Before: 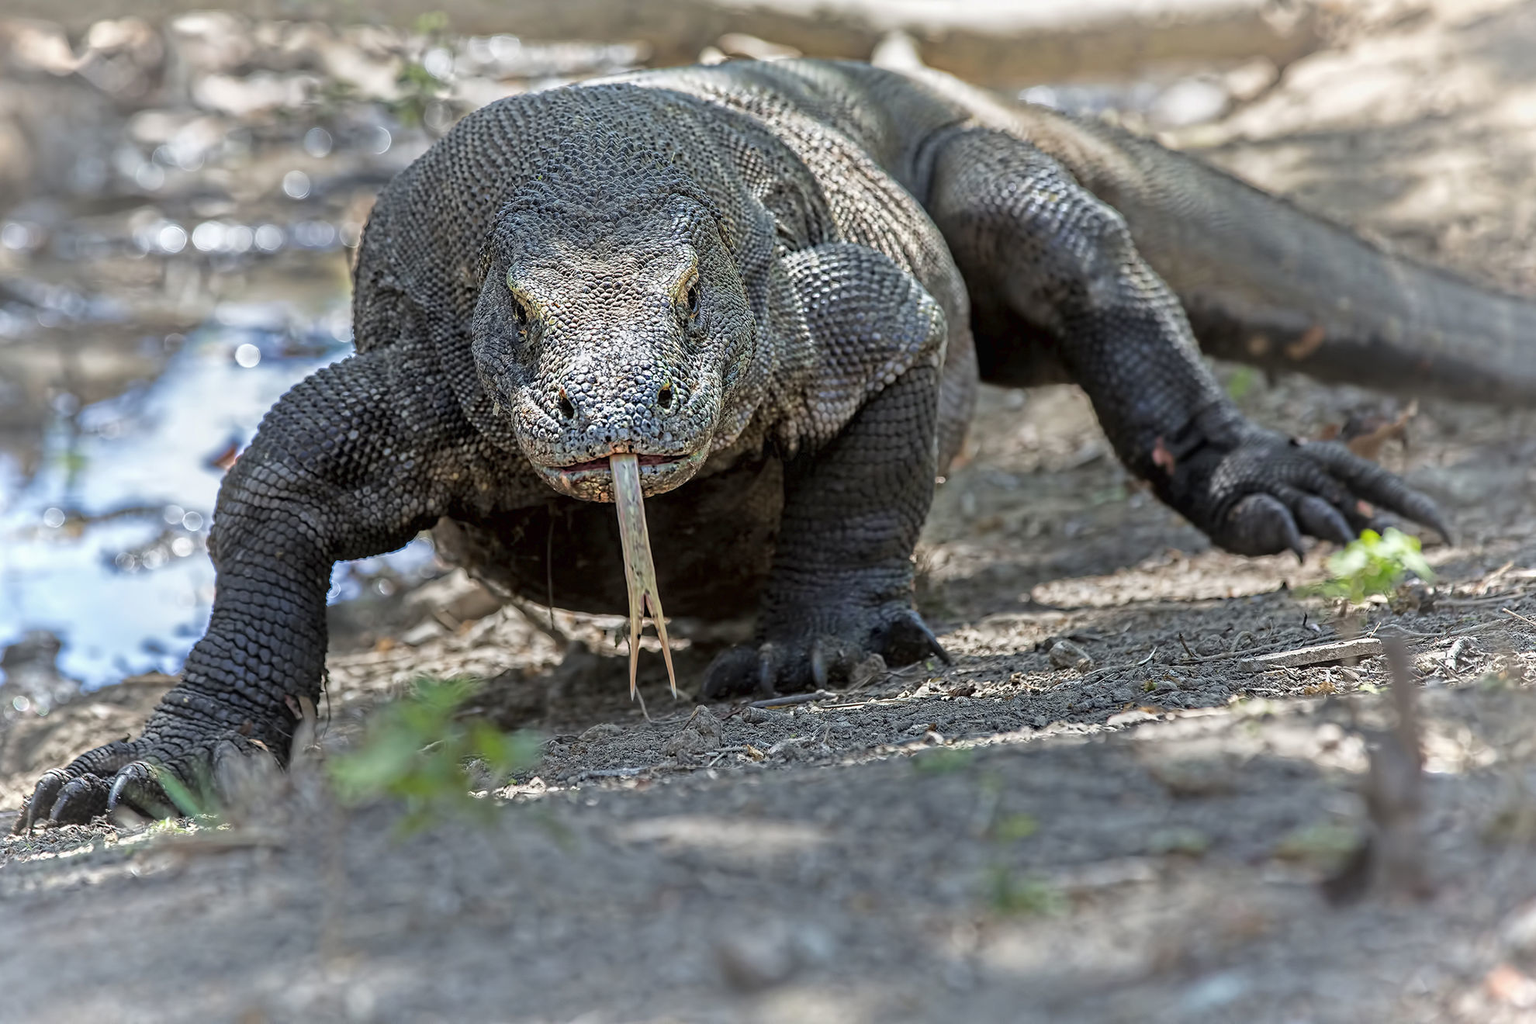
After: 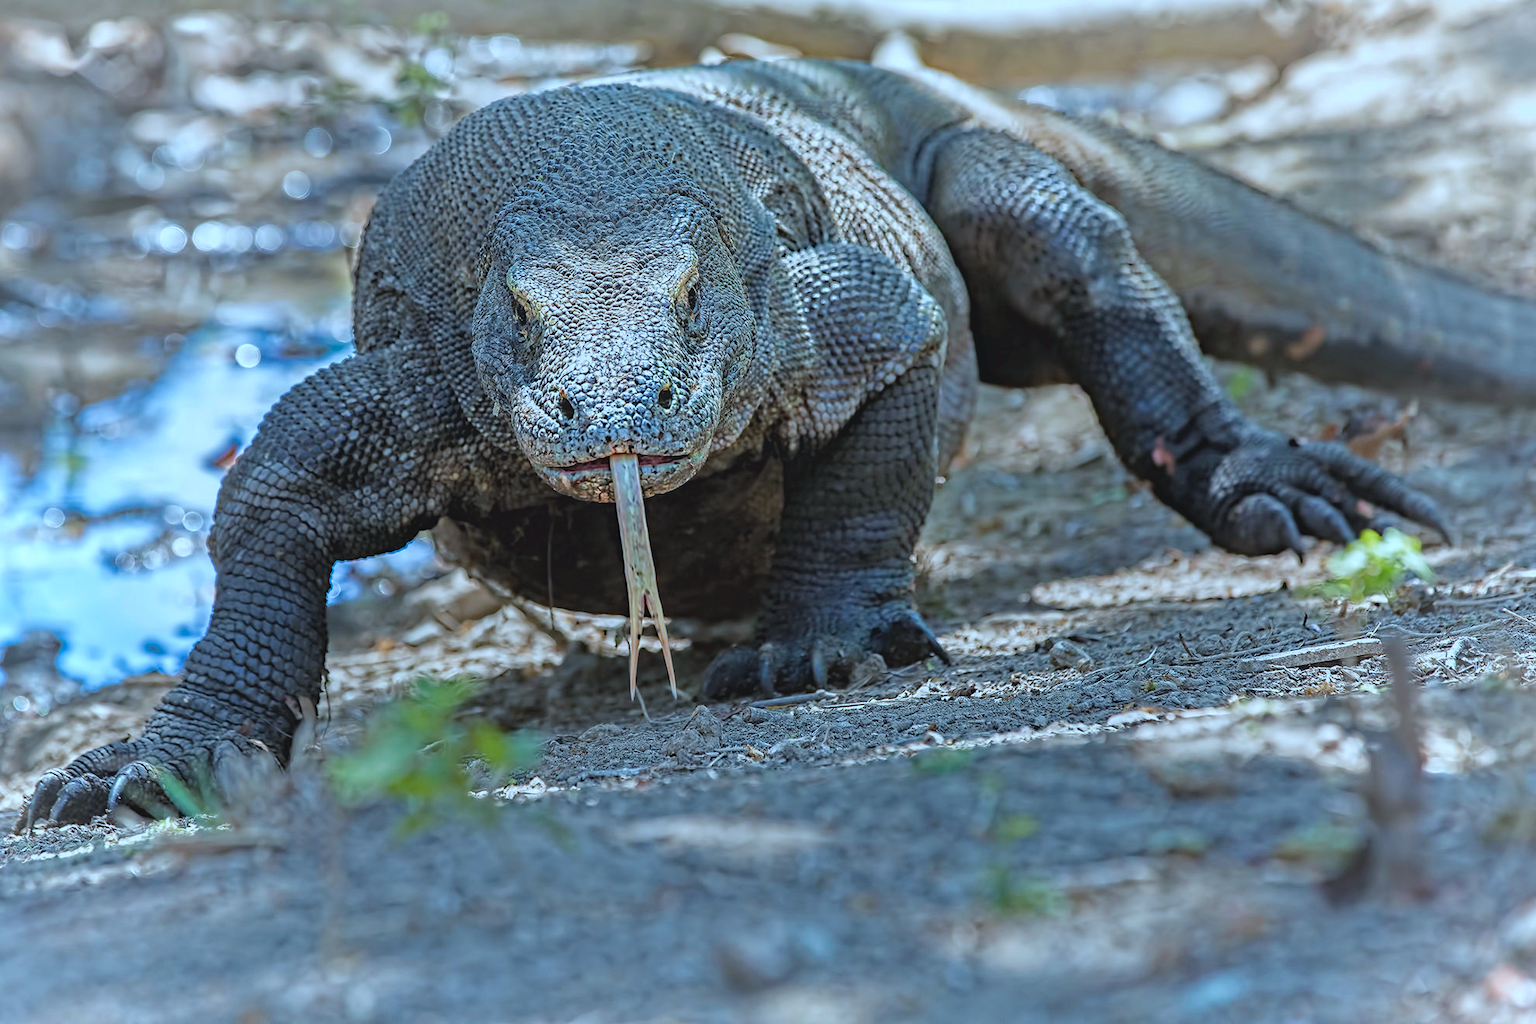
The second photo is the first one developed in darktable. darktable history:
color balance rgb: global offset › luminance 0.283%, perceptual saturation grading › global saturation 20%, perceptual saturation grading › highlights -49.732%, perceptual saturation grading › shadows 24.568%, perceptual brilliance grading › global brilliance 12.145%, global vibrance 20%
contrast brightness saturation: brightness 0.144
exposure: black level correction 0, exposure -0.694 EV, compensate exposure bias true, compensate highlight preservation false
color correction: highlights a* -9.12, highlights b* -23.41
haze removal: strength 0.289, distance 0.255, compatibility mode true, adaptive false
